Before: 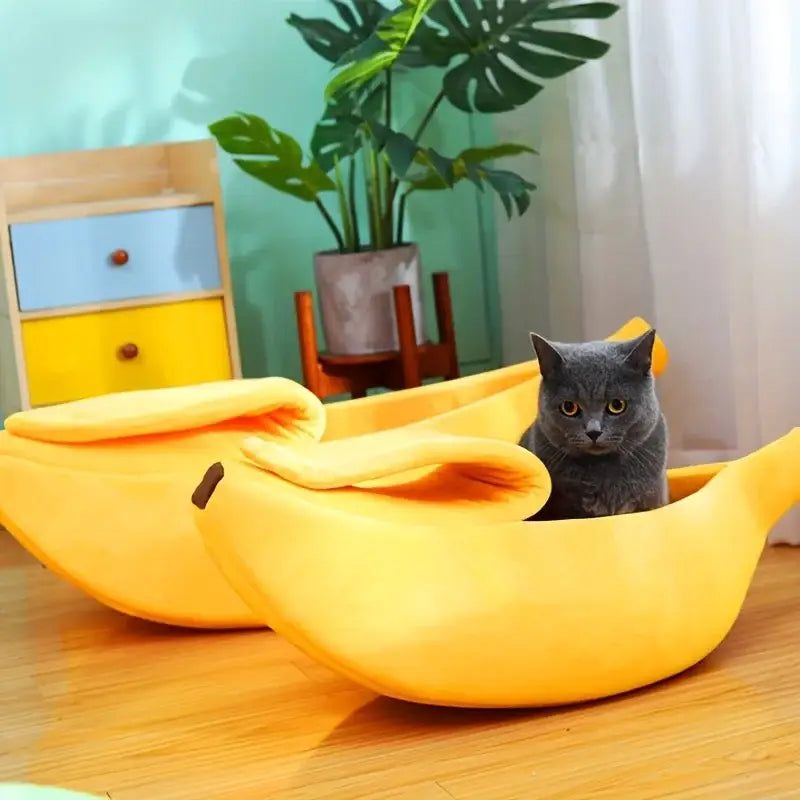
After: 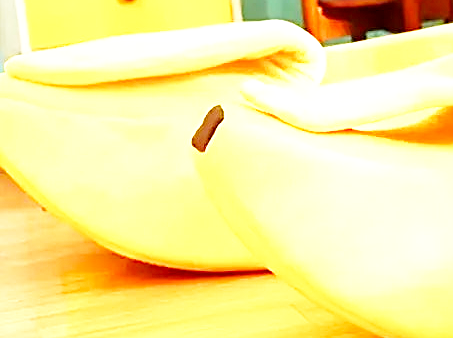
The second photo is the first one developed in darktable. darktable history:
base curve: curves: ch0 [(0, 0) (0.005, 0.002) (0.15, 0.3) (0.4, 0.7) (0.75, 0.95) (1, 1)], preserve colors none
sharpen: on, module defaults
exposure: exposure 0.991 EV, compensate exposure bias true, compensate highlight preservation false
local contrast: mode bilateral grid, contrast 21, coarseness 50, detail 139%, midtone range 0.2
crop: top 44.725%, right 43.281%, bottom 12.99%
